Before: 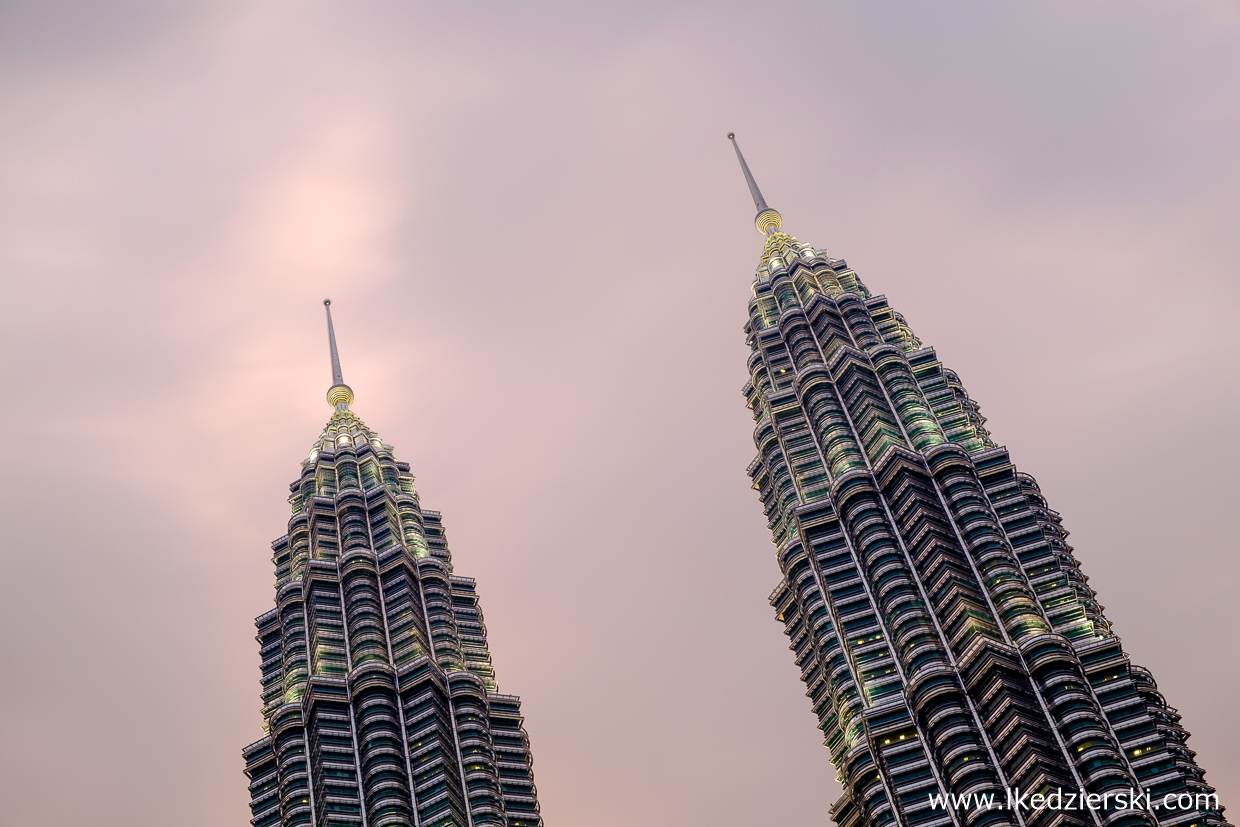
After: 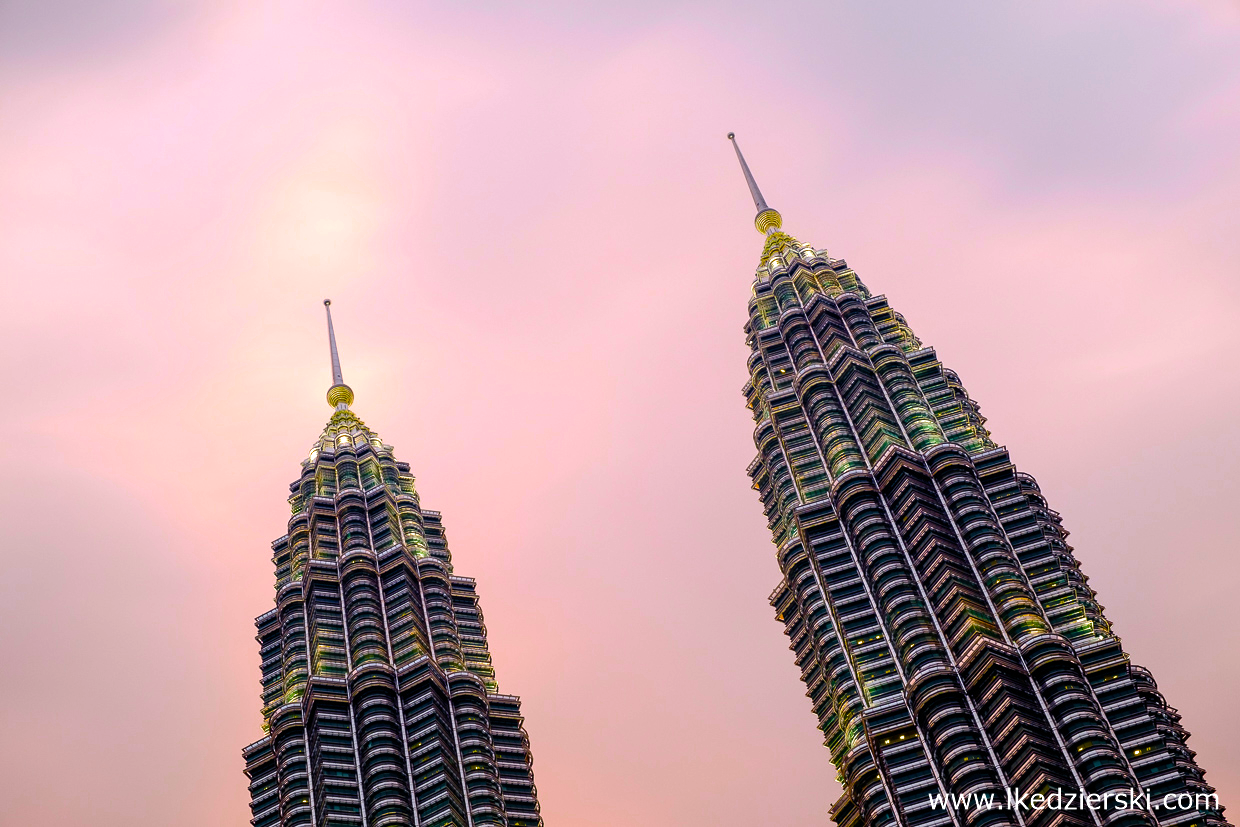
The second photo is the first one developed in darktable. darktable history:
color zones: curves: ch0 [(0, 0.48) (0.209, 0.398) (0.305, 0.332) (0.429, 0.493) (0.571, 0.5) (0.714, 0.5) (0.857, 0.5) (1, 0.48)]; ch1 [(0, 0.633) (0.143, 0.586) (0.286, 0.489) (0.429, 0.448) (0.571, 0.31) (0.714, 0.335) (0.857, 0.492) (1, 0.633)]; ch2 [(0, 0.448) (0.143, 0.498) (0.286, 0.5) (0.429, 0.5) (0.571, 0.5) (0.714, 0.5) (0.857, 0.5) (1, 0.448)]
white balance: emerald 1
color balance rgb: linear chroma grading › global chroma 9%, perceptual saturation grading › global saturation 36%, perceptual saturation grading › shadows 35%, perceptual brilliance grading › global brilliance 15%, perceptual brilliance grading › shadows -35%, global vibrance 15%
